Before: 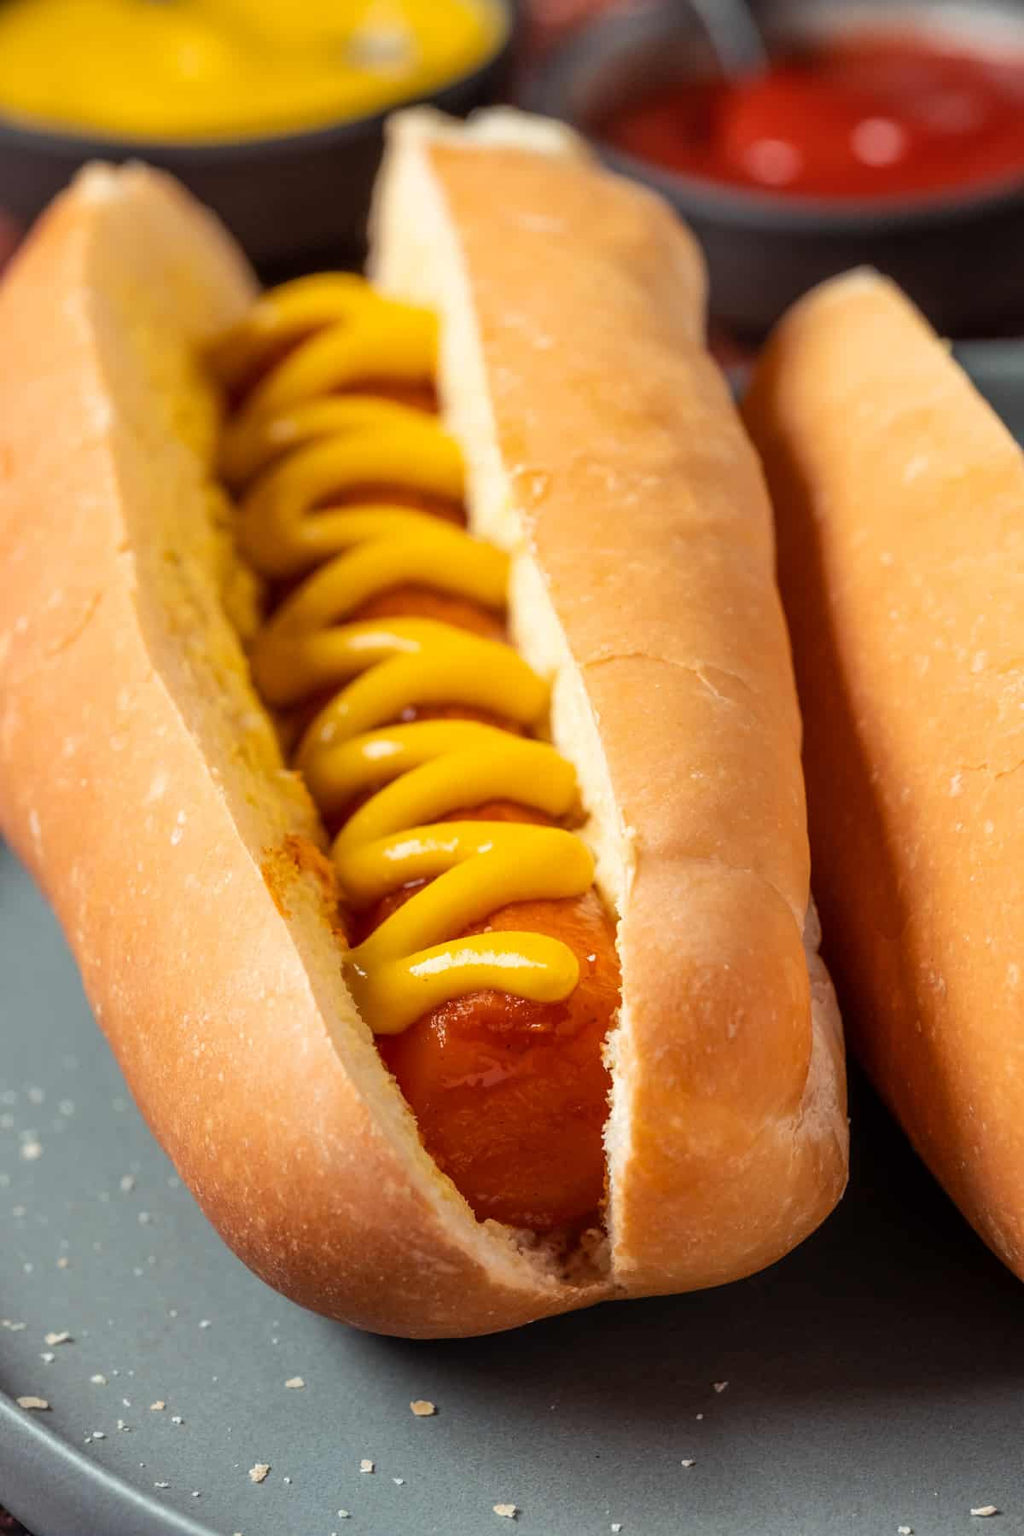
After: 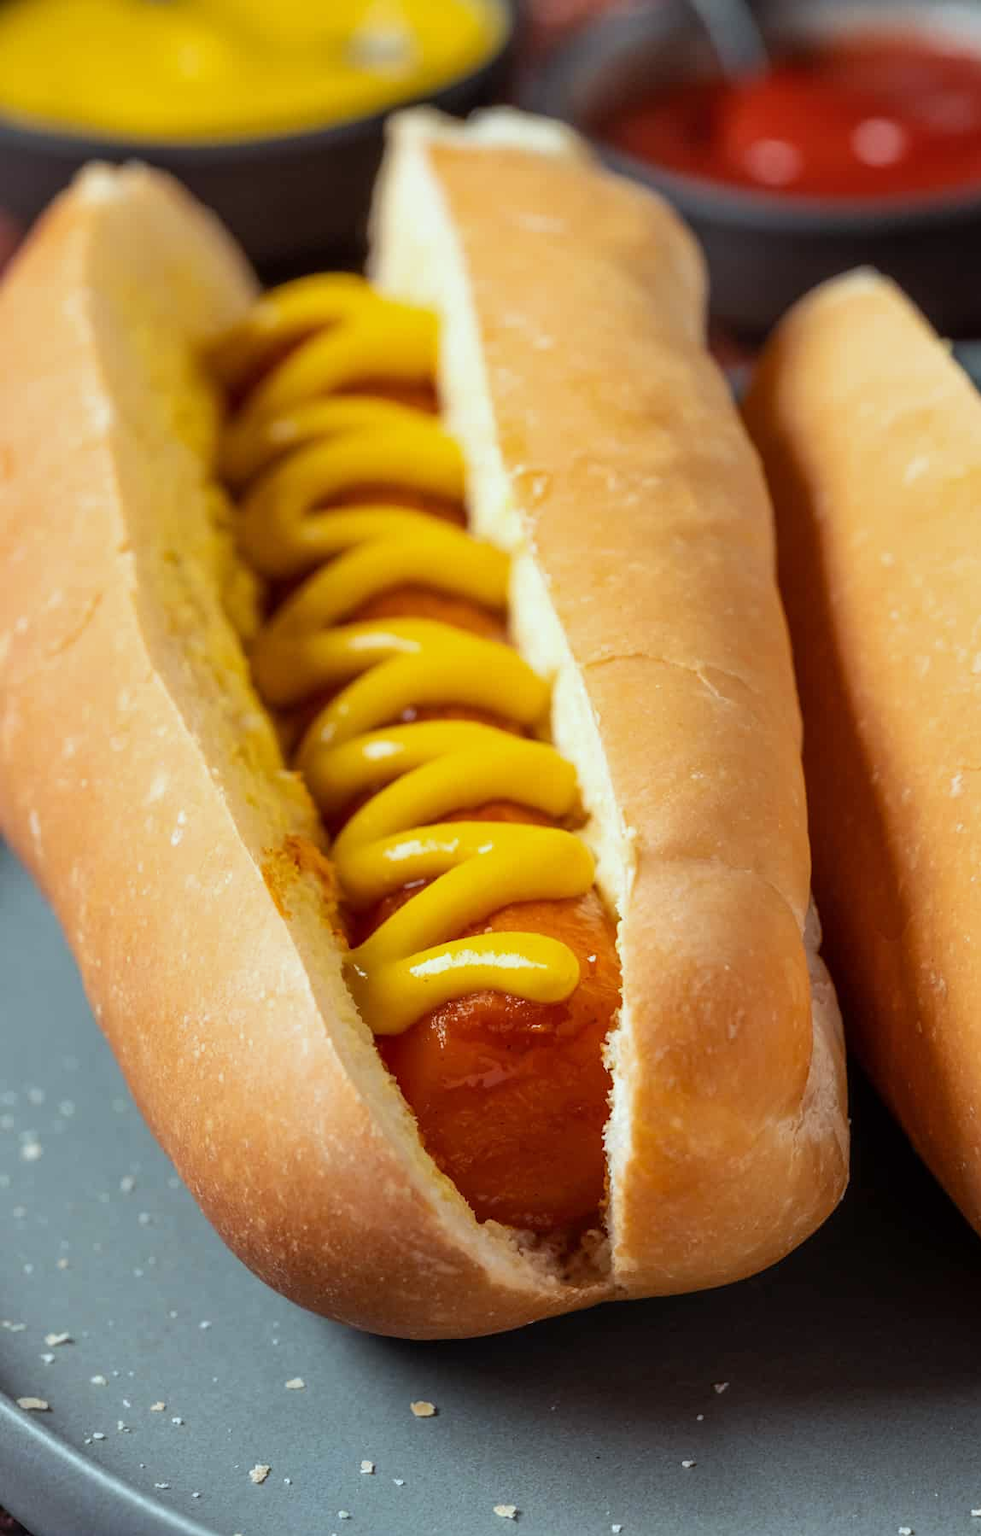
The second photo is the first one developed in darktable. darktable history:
white balance: red 0.925, blue 1.046
crop: right 4.126%, bottom 0.031%
